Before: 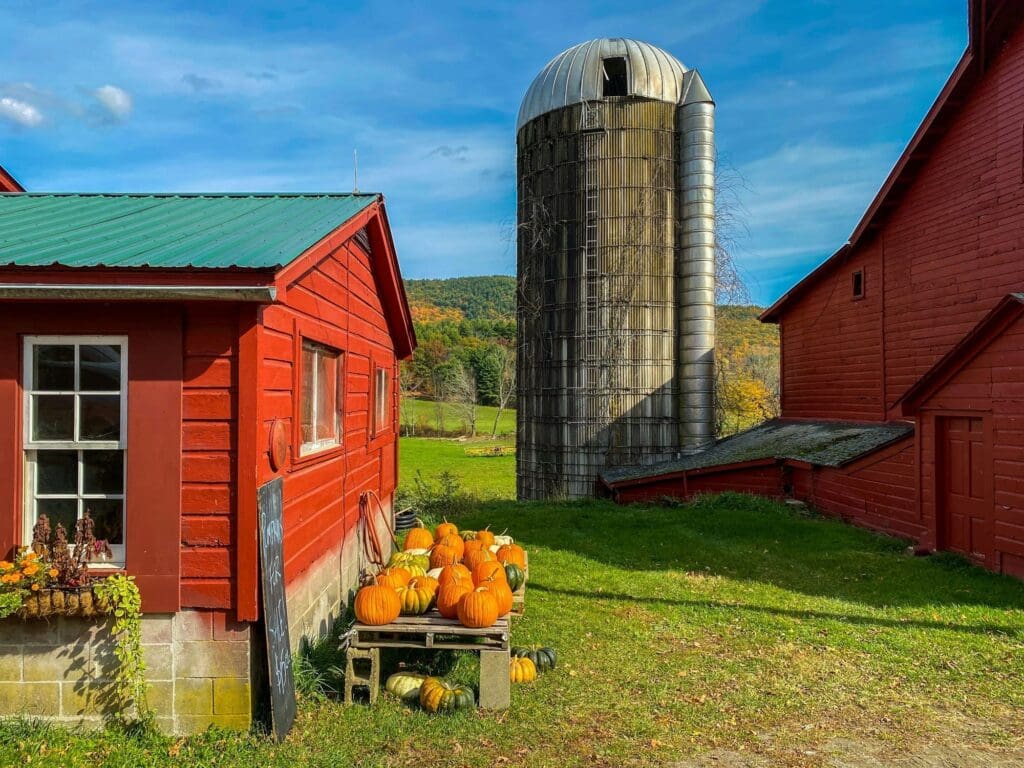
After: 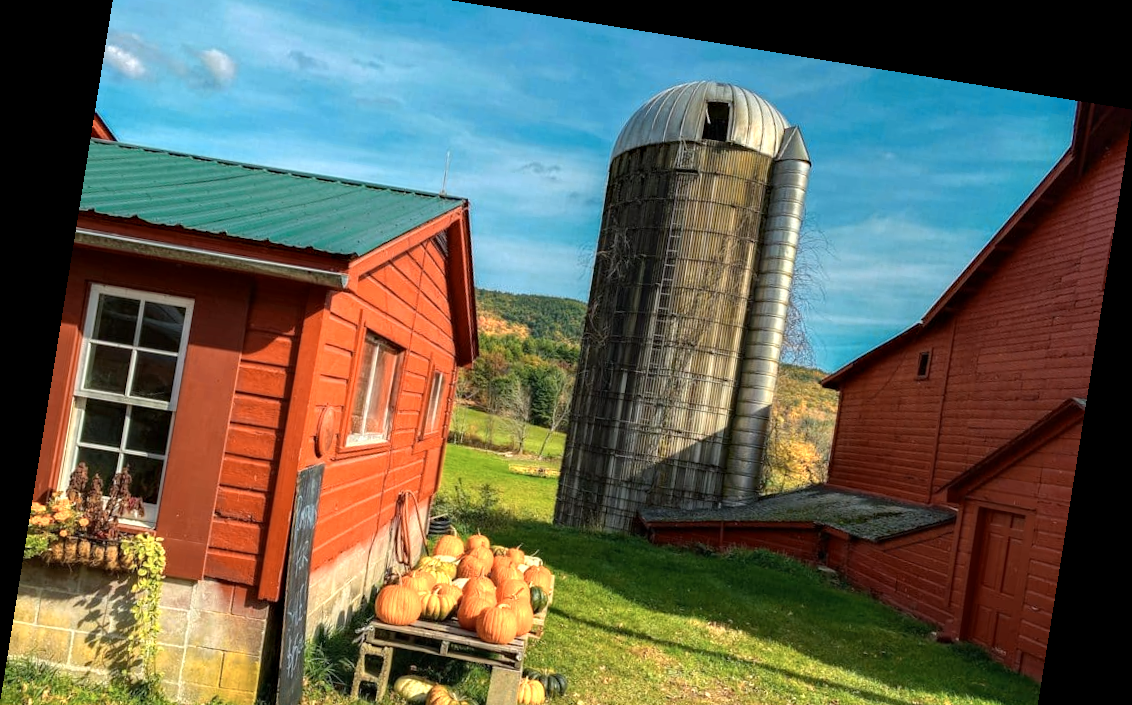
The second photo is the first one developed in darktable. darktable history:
rotate and perspective: rotation 9.12°, automatic cropping off
haze removal: compatibility mode true, adaptive false
color zones: curves: ch0 [(0.018, 0.548) (0.224, 0.64) (0.425, 0.447) (0.675, 0.575) (0.732, 0.579)]; ch1 [(0.066, 0.487) (0.25, 0.5) (0.404, 0.43) (0.75, 0.421) (0.956, 0.421)]; ch2 [(0.044, 0.561) (0.215, 0.465) (0.399, 0.544) (0.465, 0.548) (0.614, 0.447) (0.724, 0.43) (0.882, 0.623) (0.956, 0.632)]
crop: top 5.667%, bottom 17.637%
